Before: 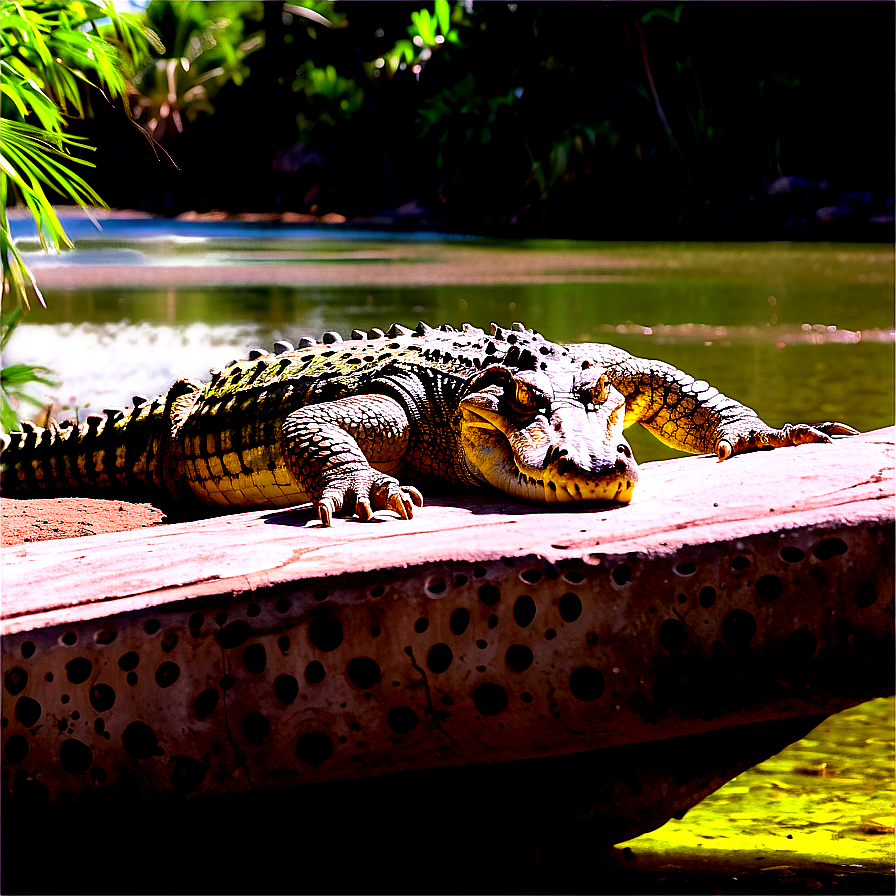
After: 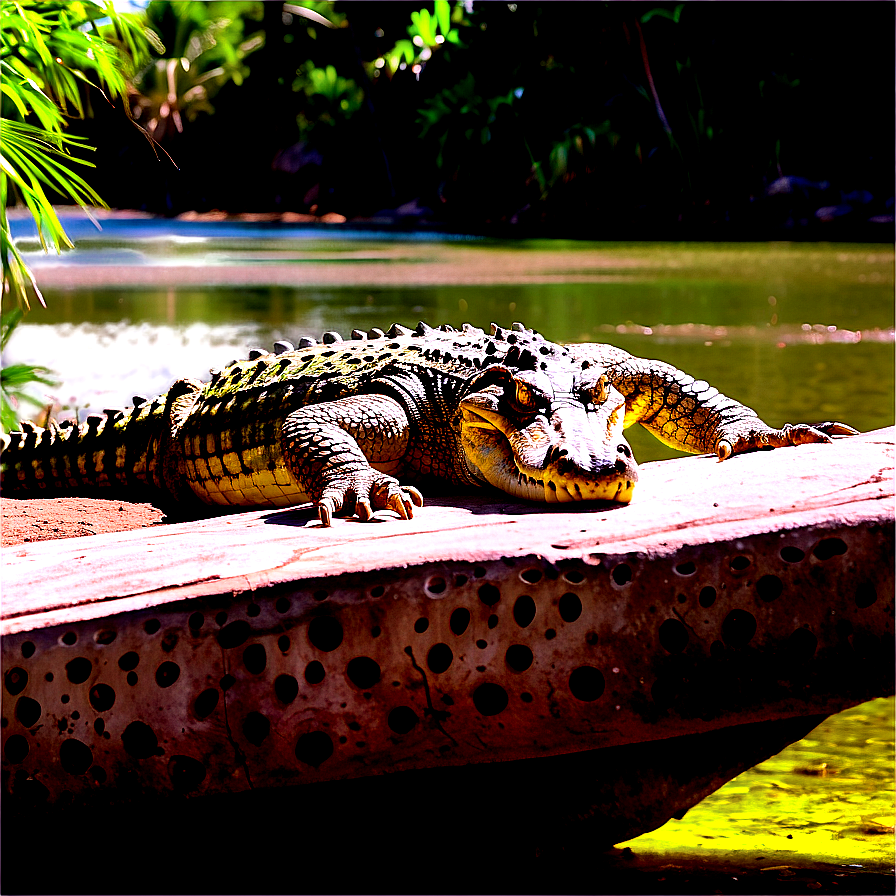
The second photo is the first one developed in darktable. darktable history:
shadows and highlights: soften with gaussian
exposure: black level correction 0.001, exposure 0.14 EV, compensate highlight preservation false
